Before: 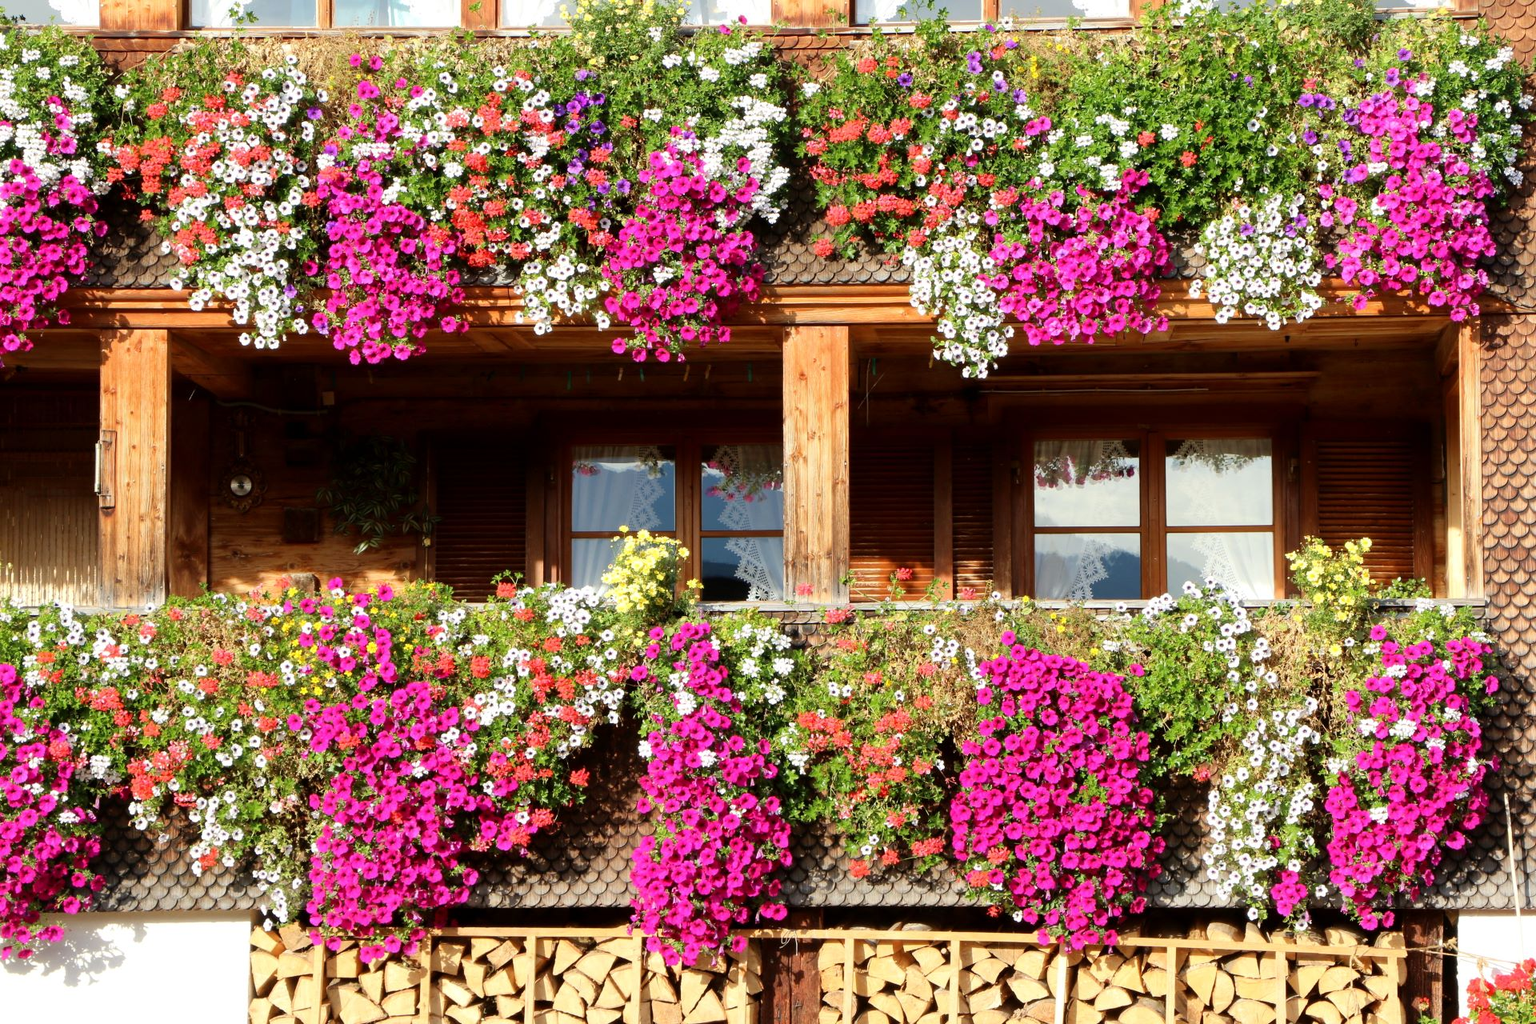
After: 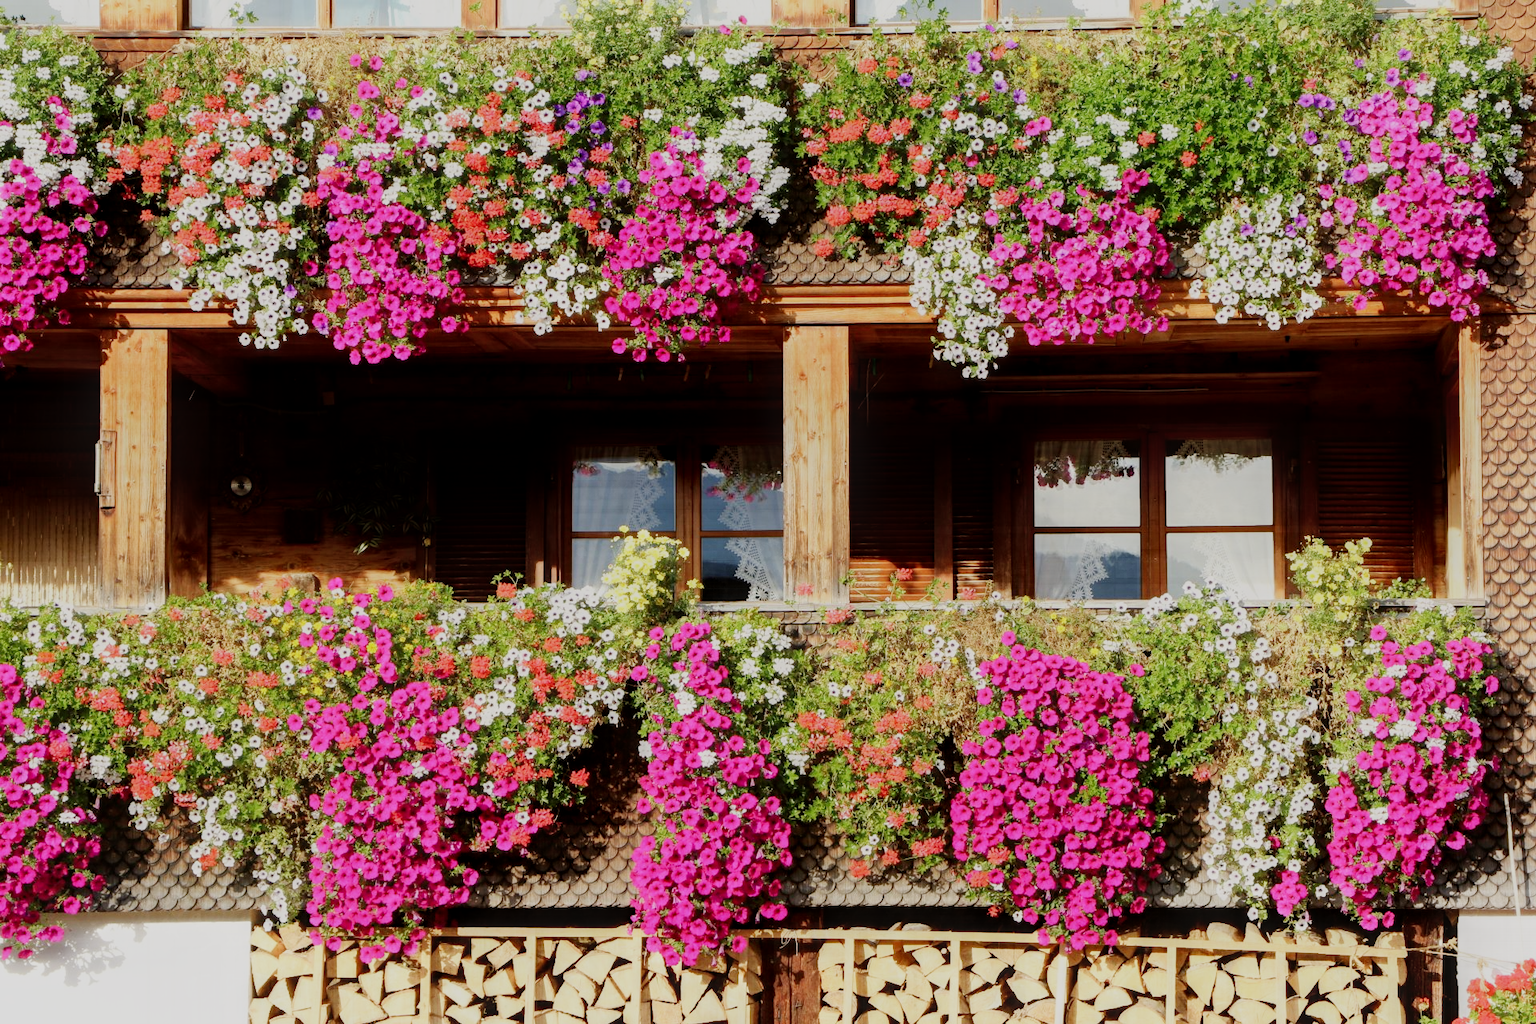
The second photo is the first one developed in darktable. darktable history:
local contrast: detail 130%
sigmoid: skew -0.2, preserve hue 0%, red attenuation 0.1, red rotation 0.035, green attenuation 0.1, green rotation -0.017, blue attenuation 0.15, blue rotation -0.052, base primaries Rec2020
contrast equalizer: octaves 7, y [[0.6 ×6], [0.55 ×6], [0 ×6], [0 ×6], [0 ×6]], mix -1
